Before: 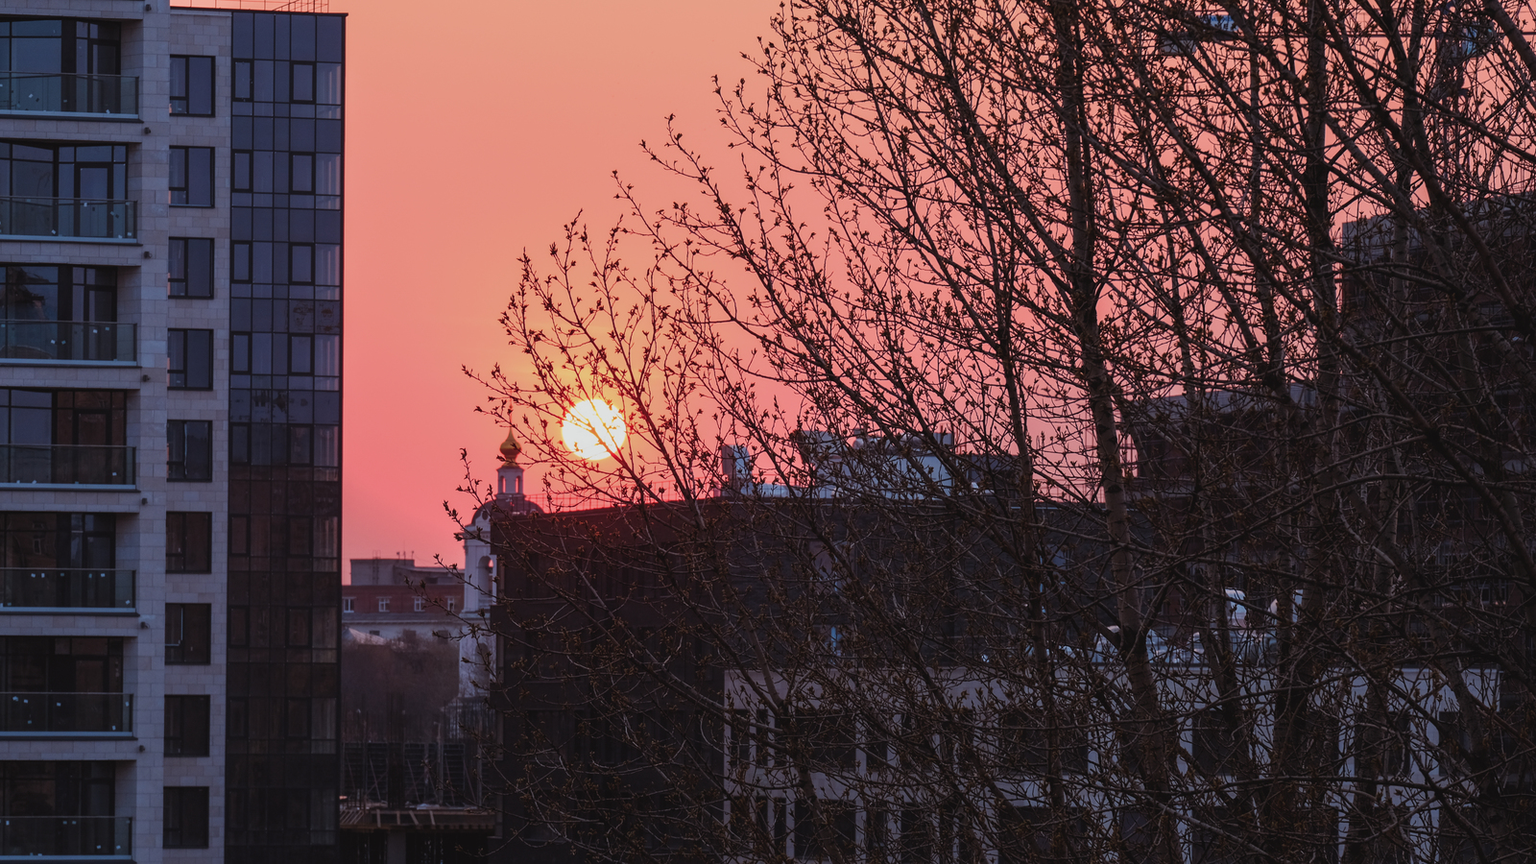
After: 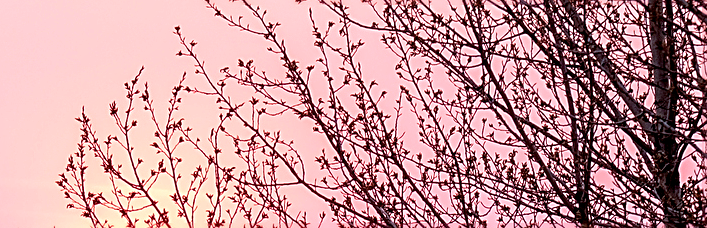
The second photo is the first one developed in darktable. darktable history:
color correction: highlights a* -10.43, highlights b* -19.5
exposure: black level correction 0.011, exposure 1.086 EV, compensate highlight preservation false
crop: left 28.987%, top 16.788%, right 26.821%, bottom 57.807%
local contrast: on, module defaults
sharpen: amount 0.748
